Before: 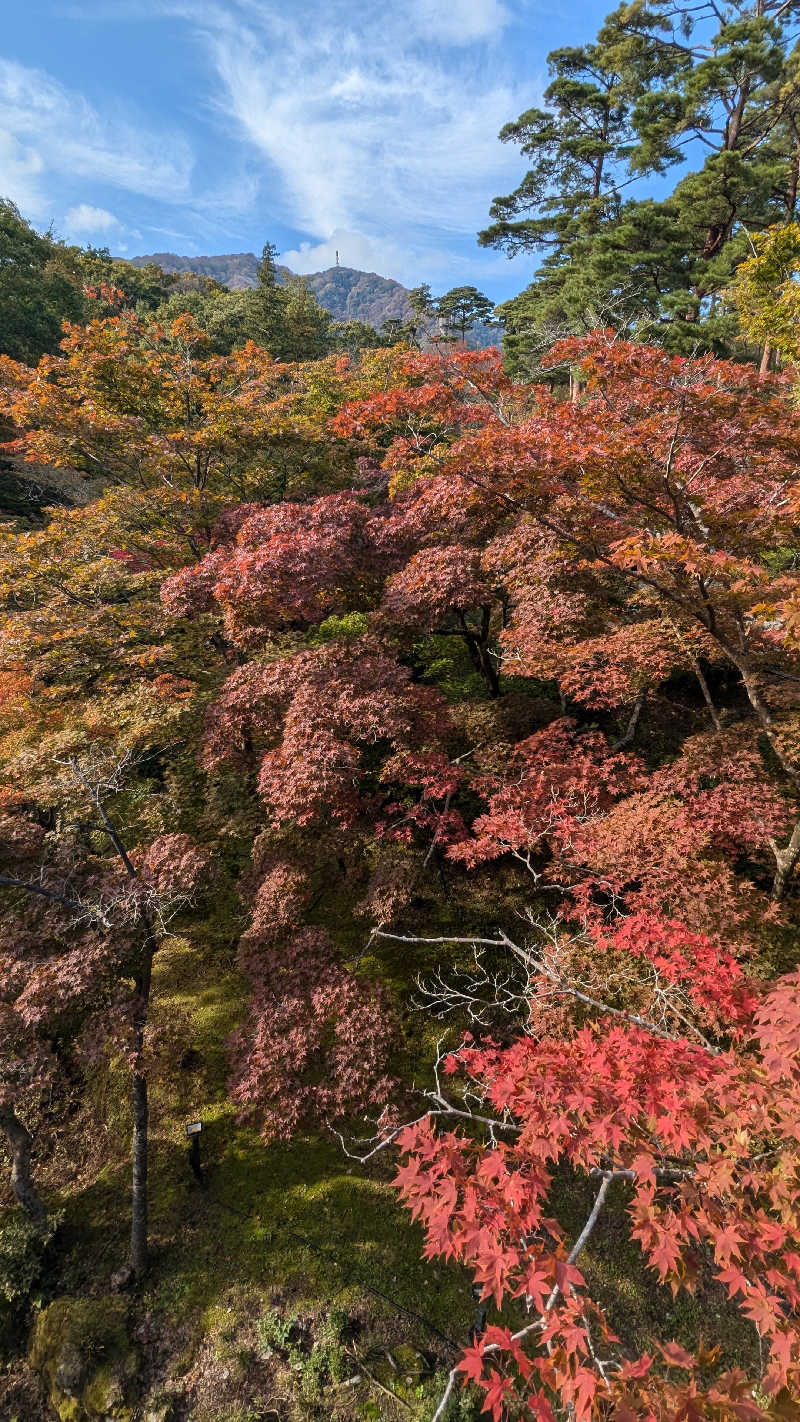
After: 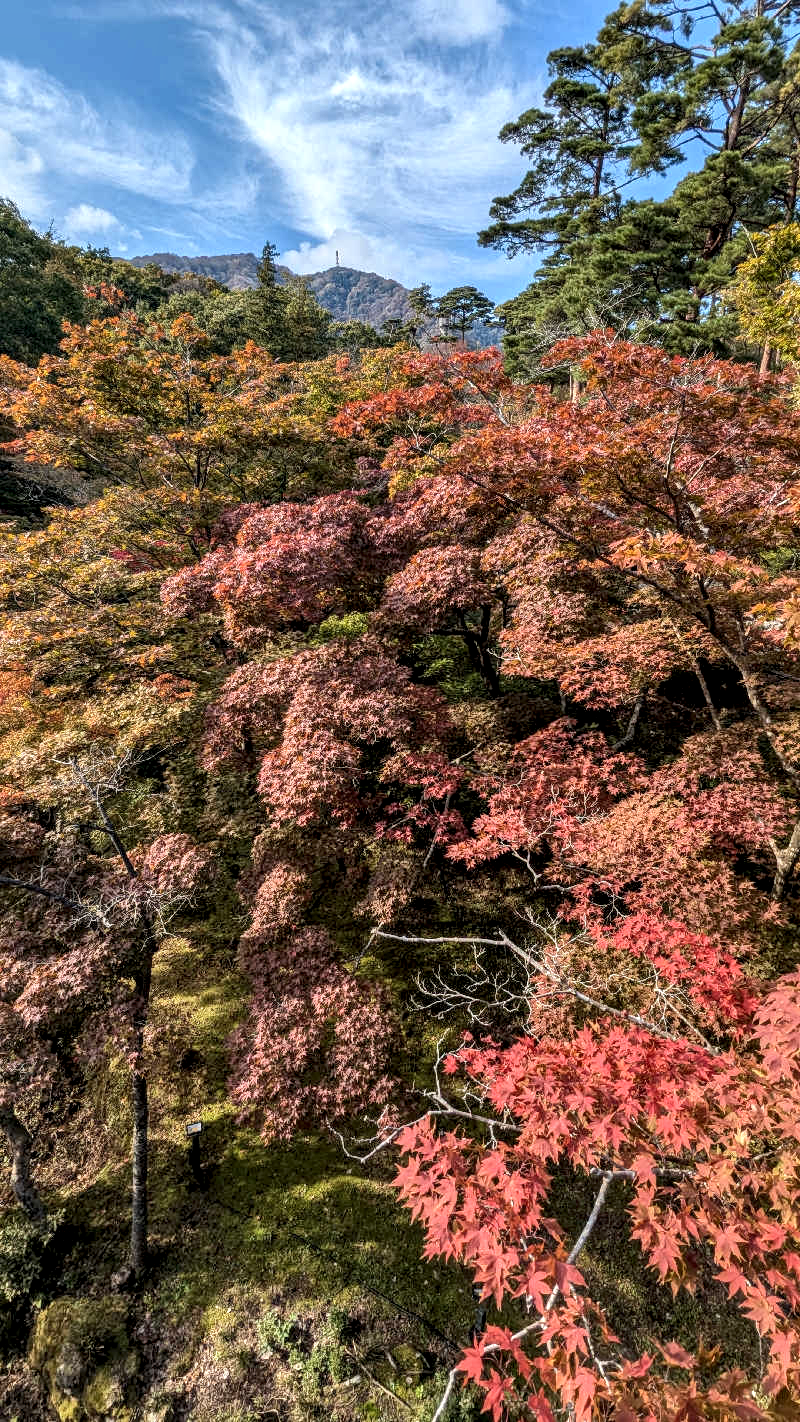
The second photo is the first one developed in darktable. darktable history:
local contrast: highlights 60%, shadows 59%, detail 160%
shadows and highlights: shadows 49.02, highlights -40.77, soften with gaussian
